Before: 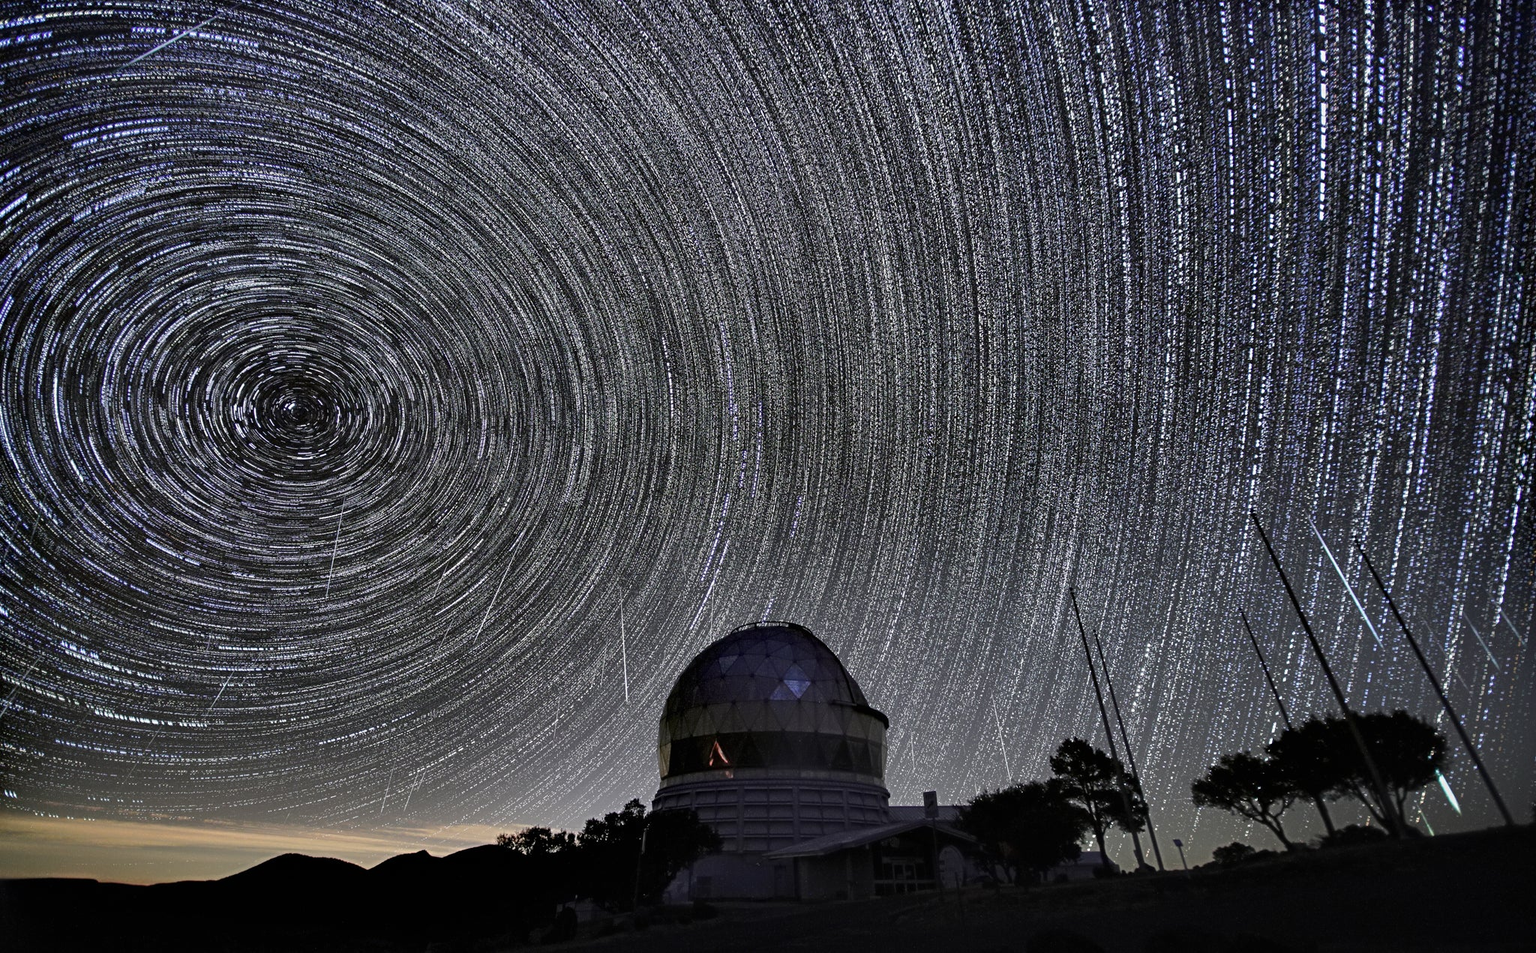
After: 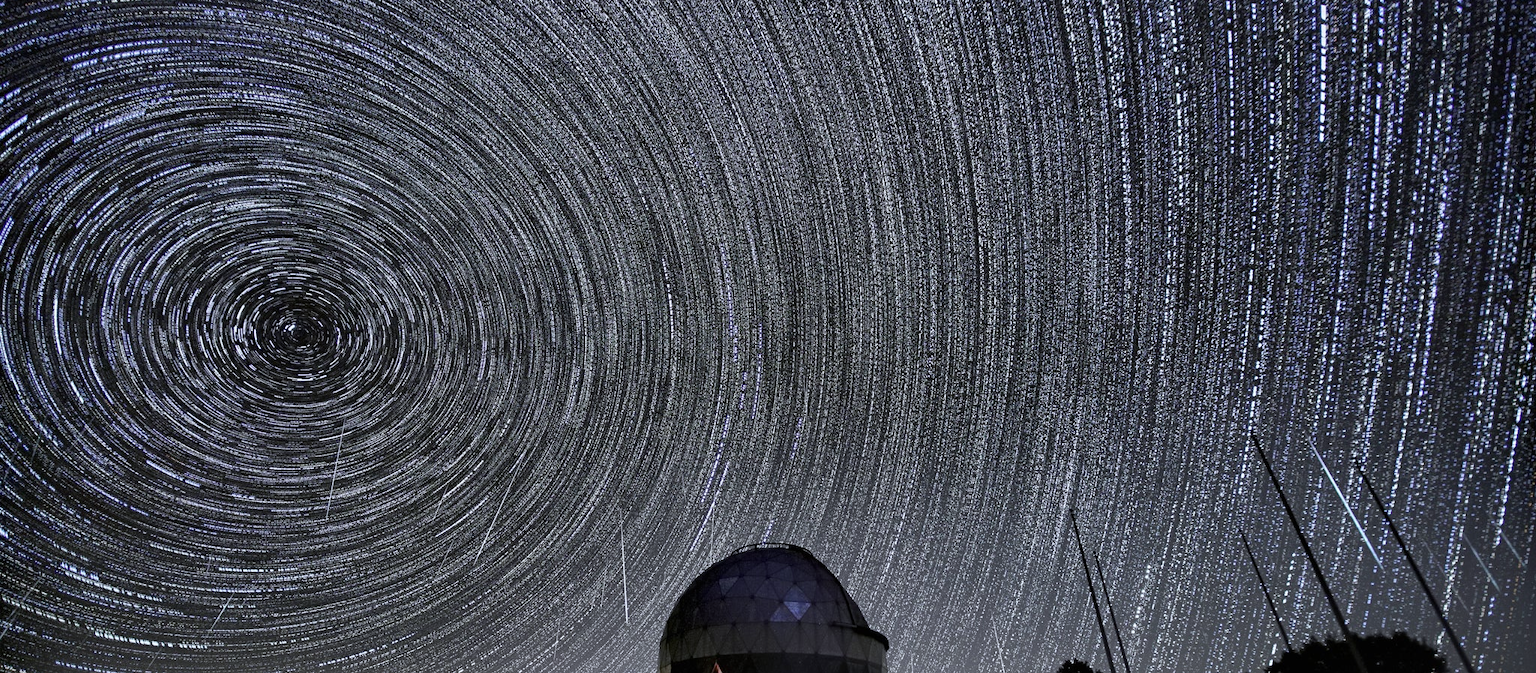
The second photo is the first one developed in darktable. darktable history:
contrast brightness saturation: saturation -0.1
crop and rotate: top 8.293%, bottom 20.996%
white balance: red 0.967, blue 1.049
